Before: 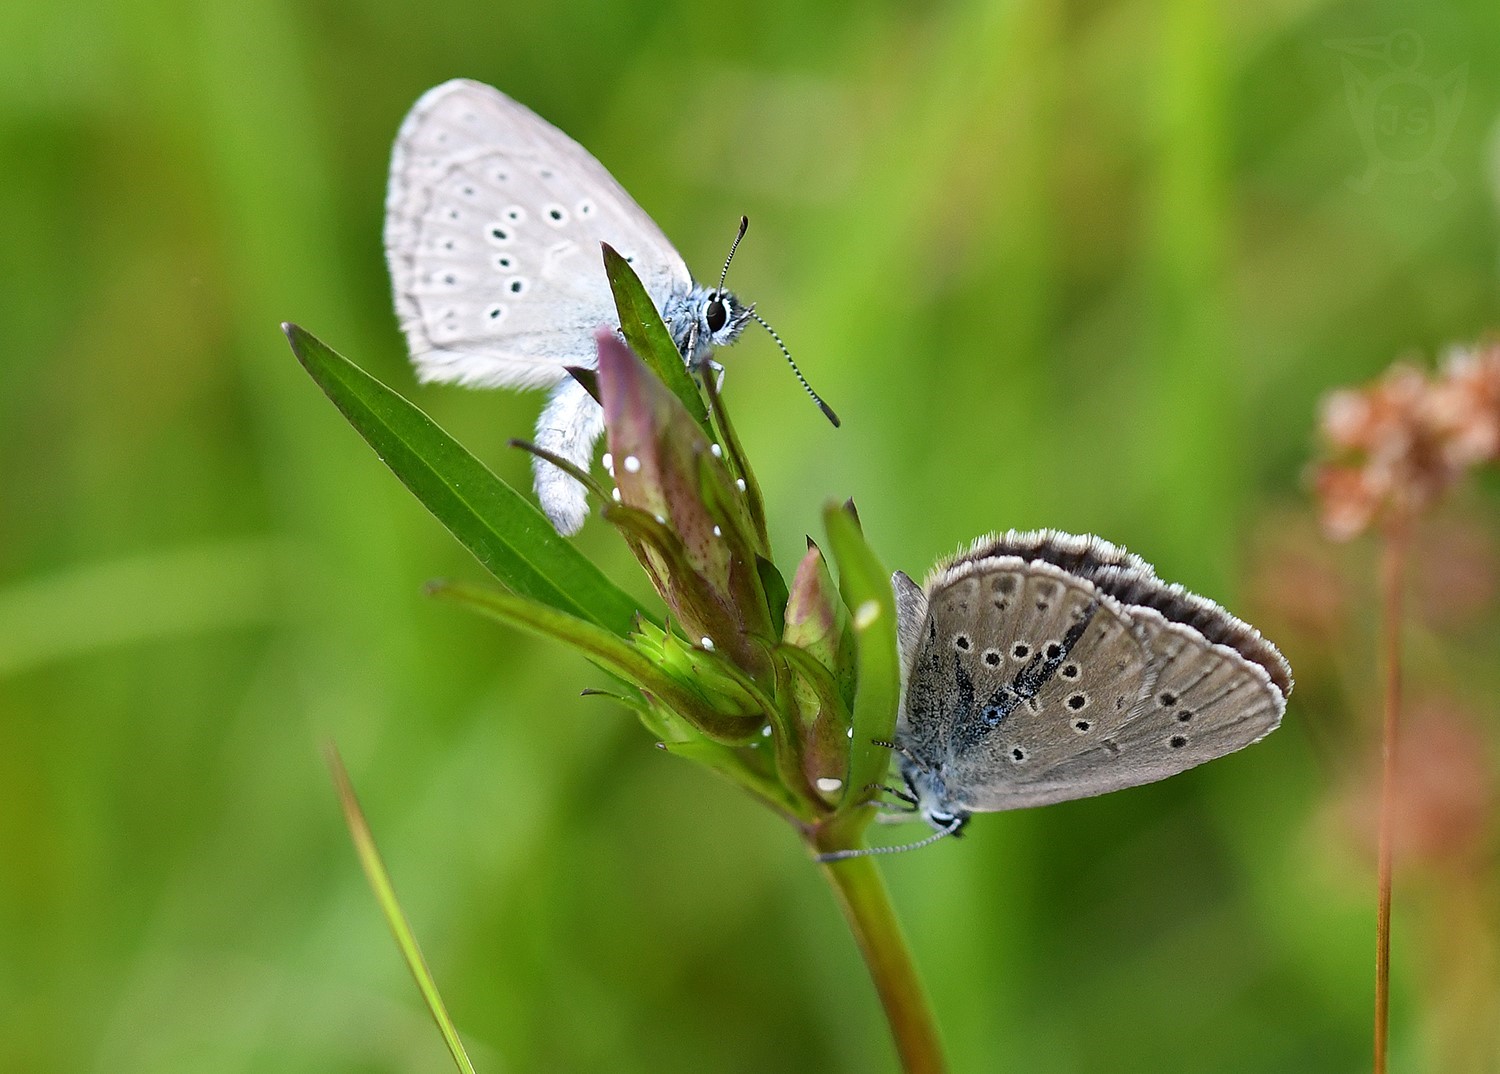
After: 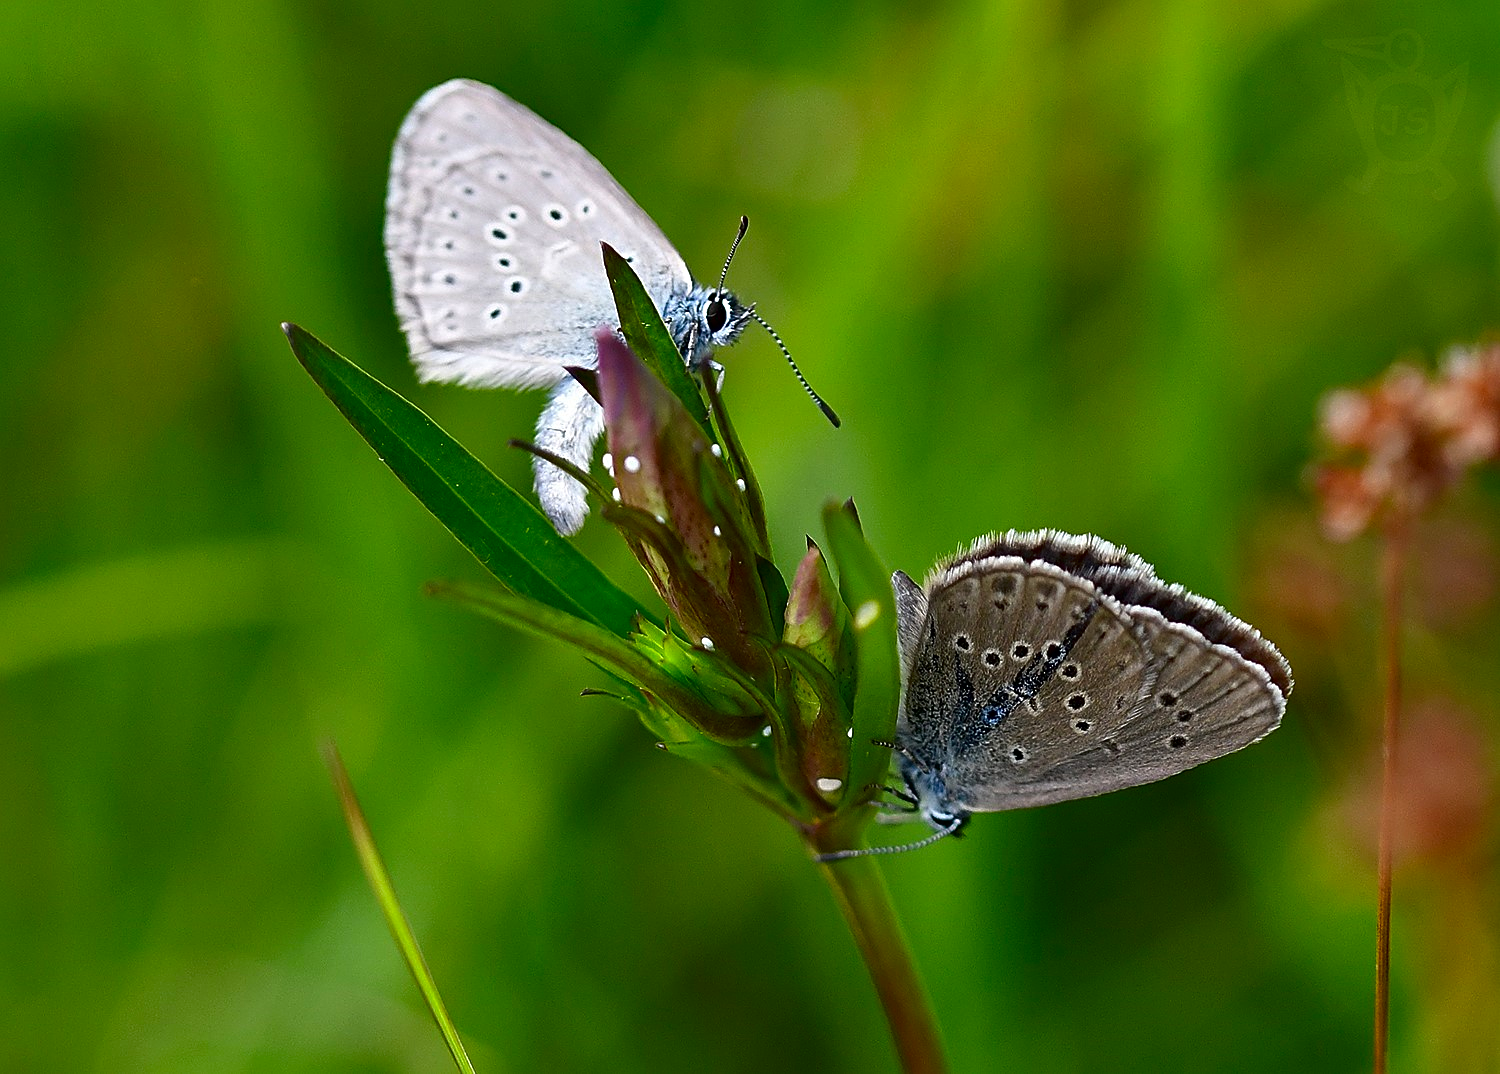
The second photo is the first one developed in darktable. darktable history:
sharpen: on, module defaults
contrast brightness saturation: brightness -0.249, saturation 0.202
